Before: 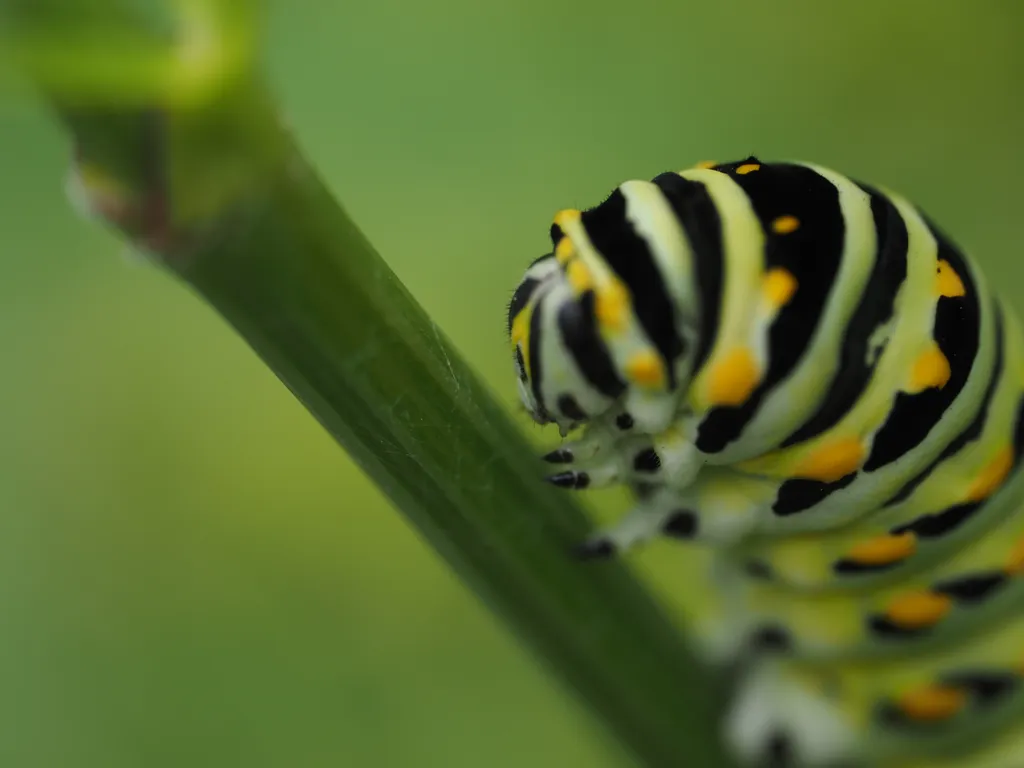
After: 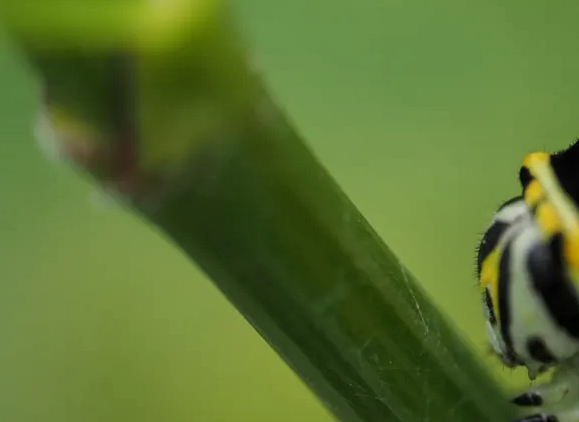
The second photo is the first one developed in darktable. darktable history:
crop and rotate: left 3.032%, top 7.428%, right 40.362%, bottom 37.516%
local contrast: on, module defaults
